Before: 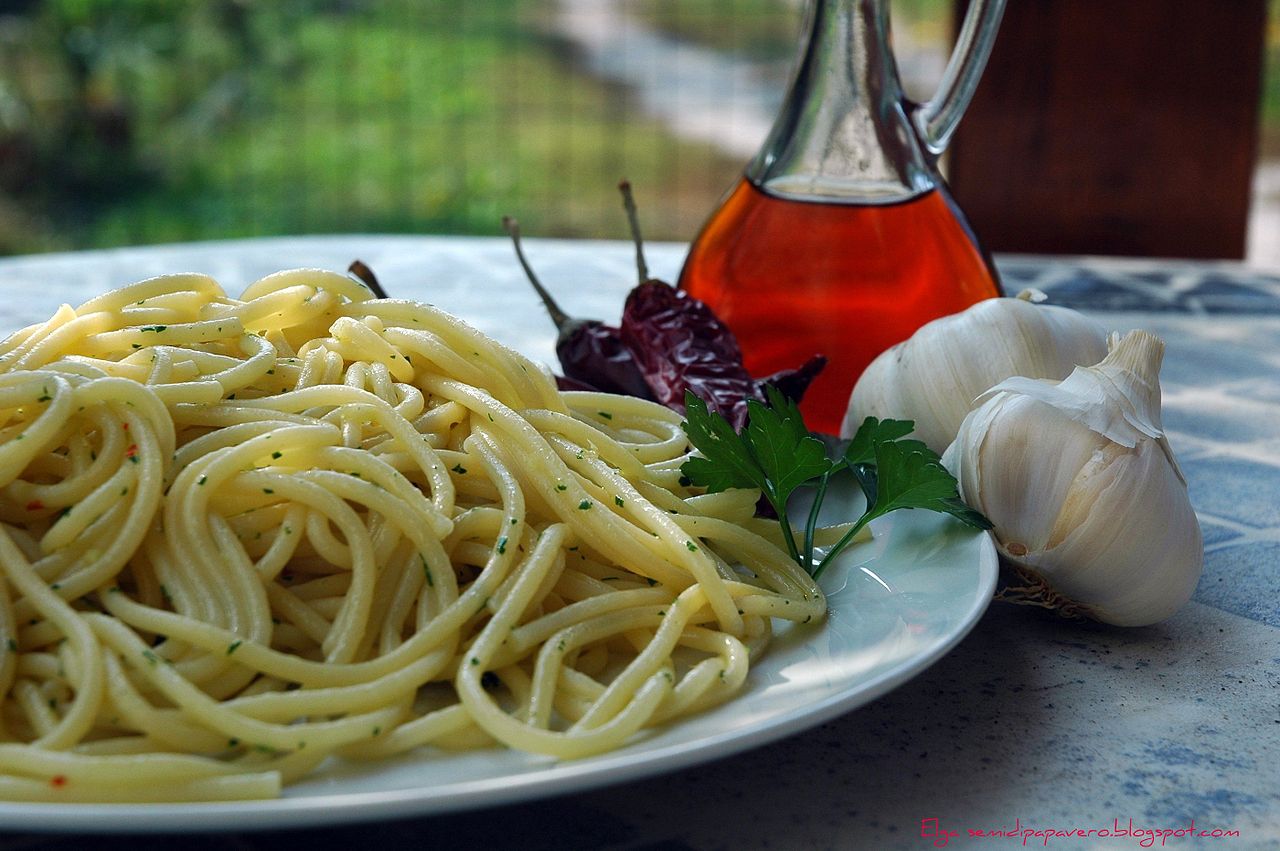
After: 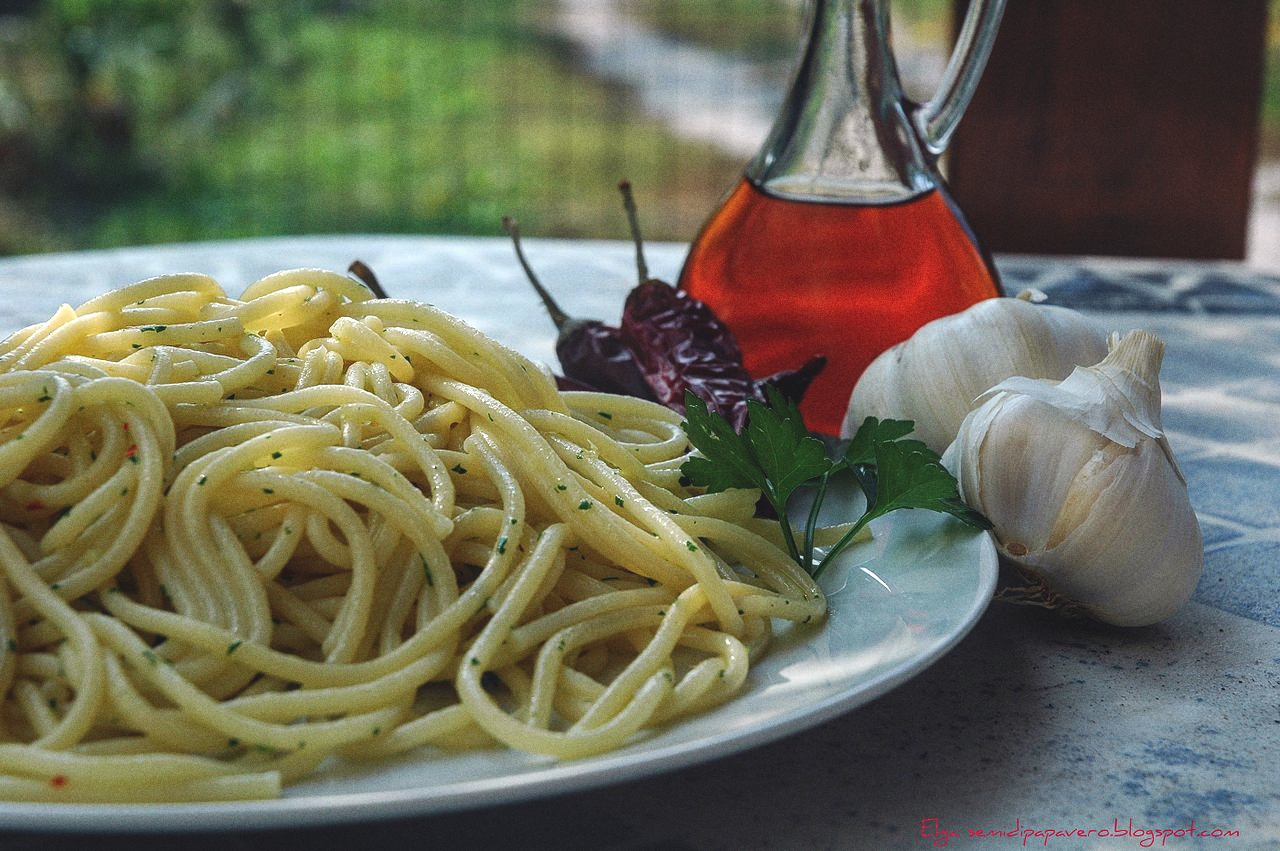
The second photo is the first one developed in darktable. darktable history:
exposure: black level correction -0.015, exposure -0.125 EV, compensate highlight preservation false
local contrast: on, module defaults
grain: coarseness 0.47 ISO
